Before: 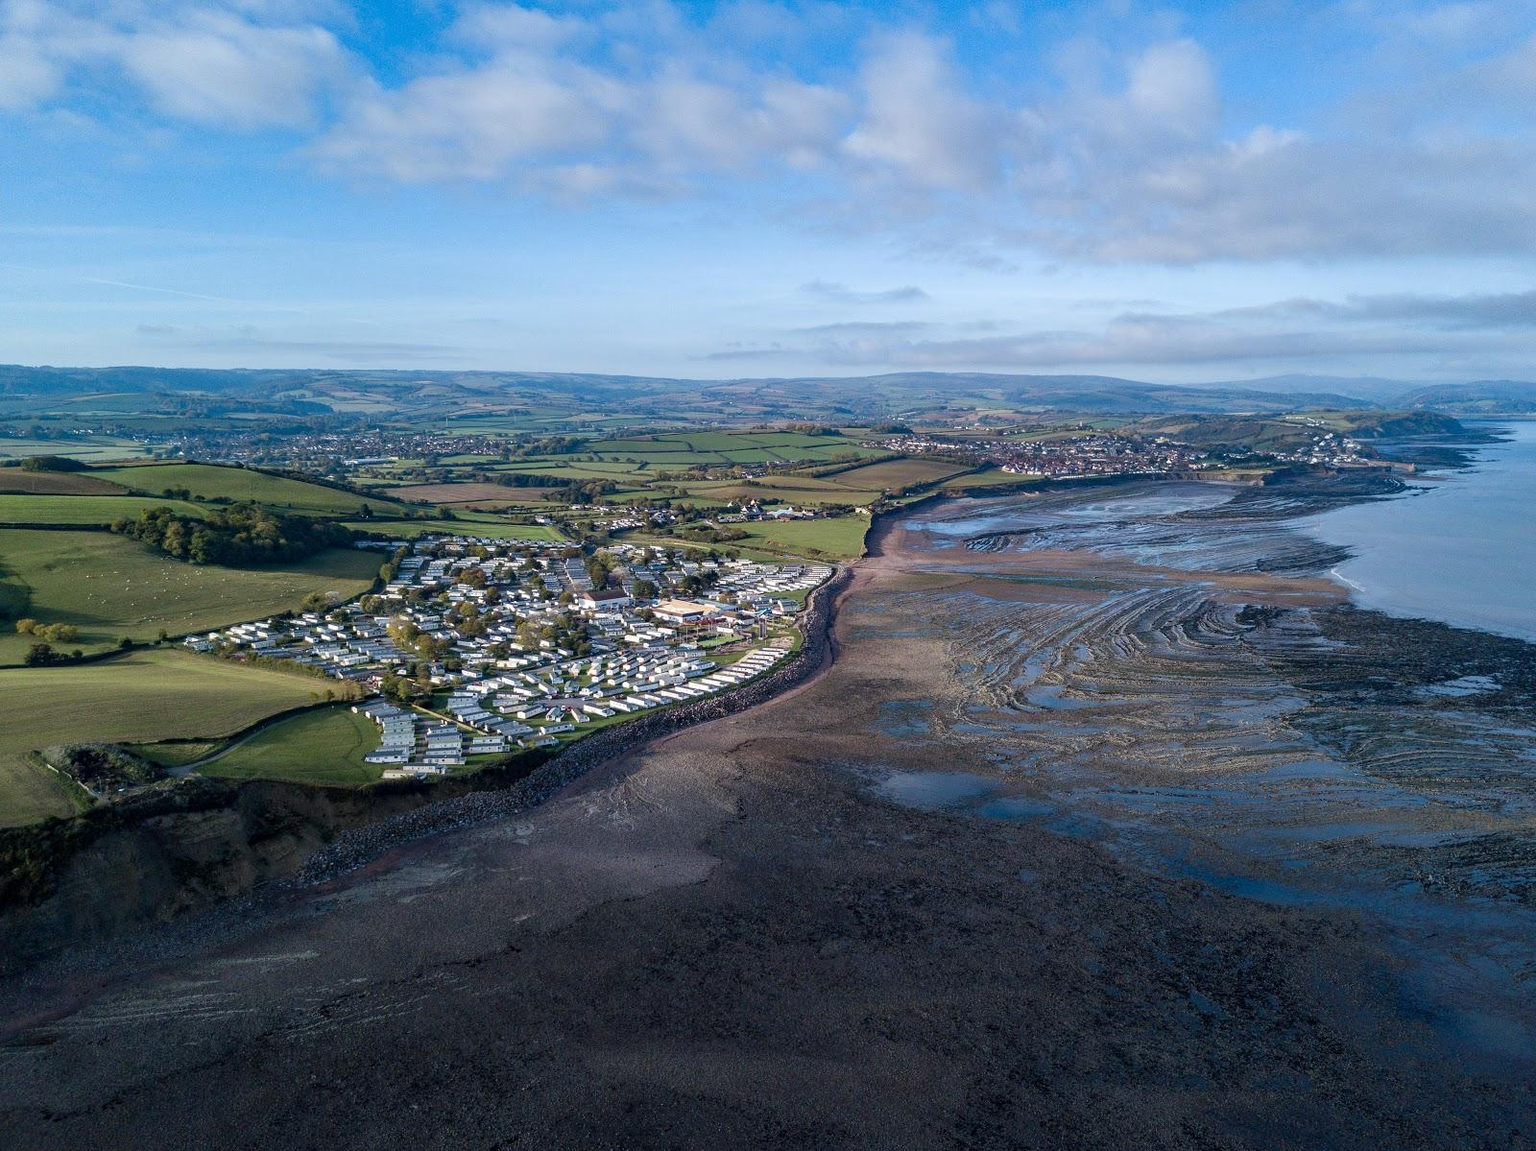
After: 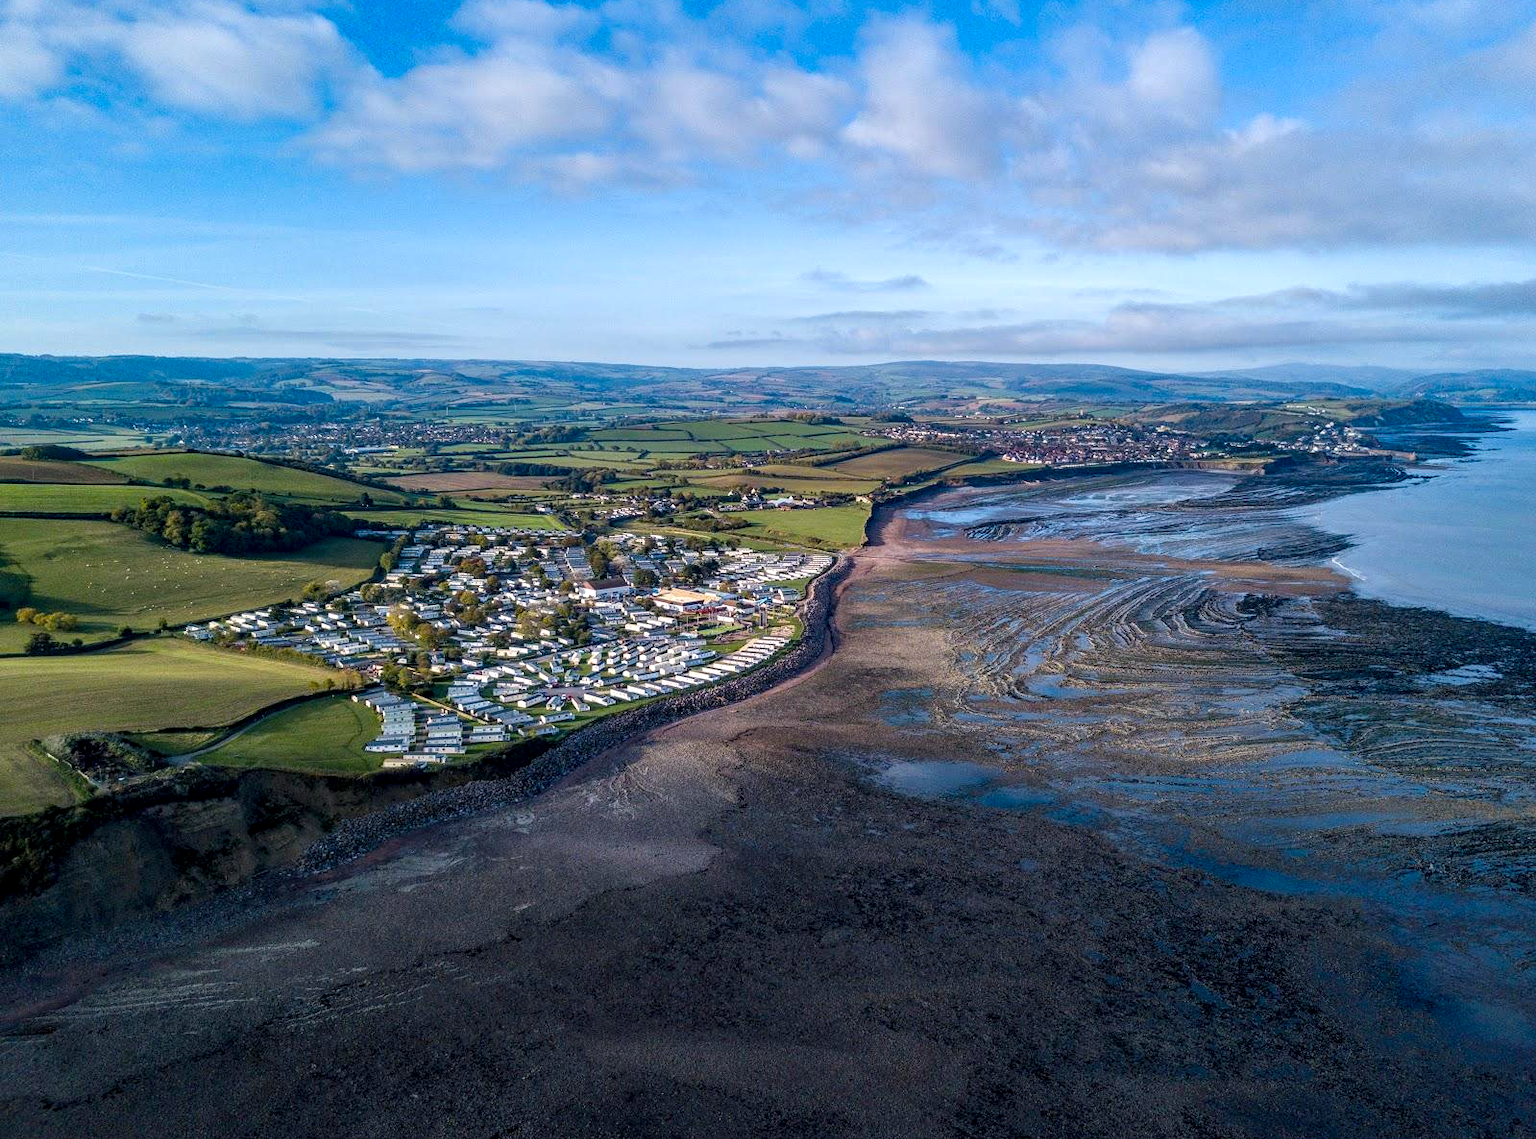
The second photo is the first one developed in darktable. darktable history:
color balance rgb: highlights gain › luminance 6.8%, highlights gain › chroma 0.937%, highlights gain › hue 49.02°, perceptual saturation grading › global saturation 30.864%, global vibrance 9.41%
local contrast: detail 130%
exposure: compensate highlight preservation false
crop: top 1.075%, right 0.05%
